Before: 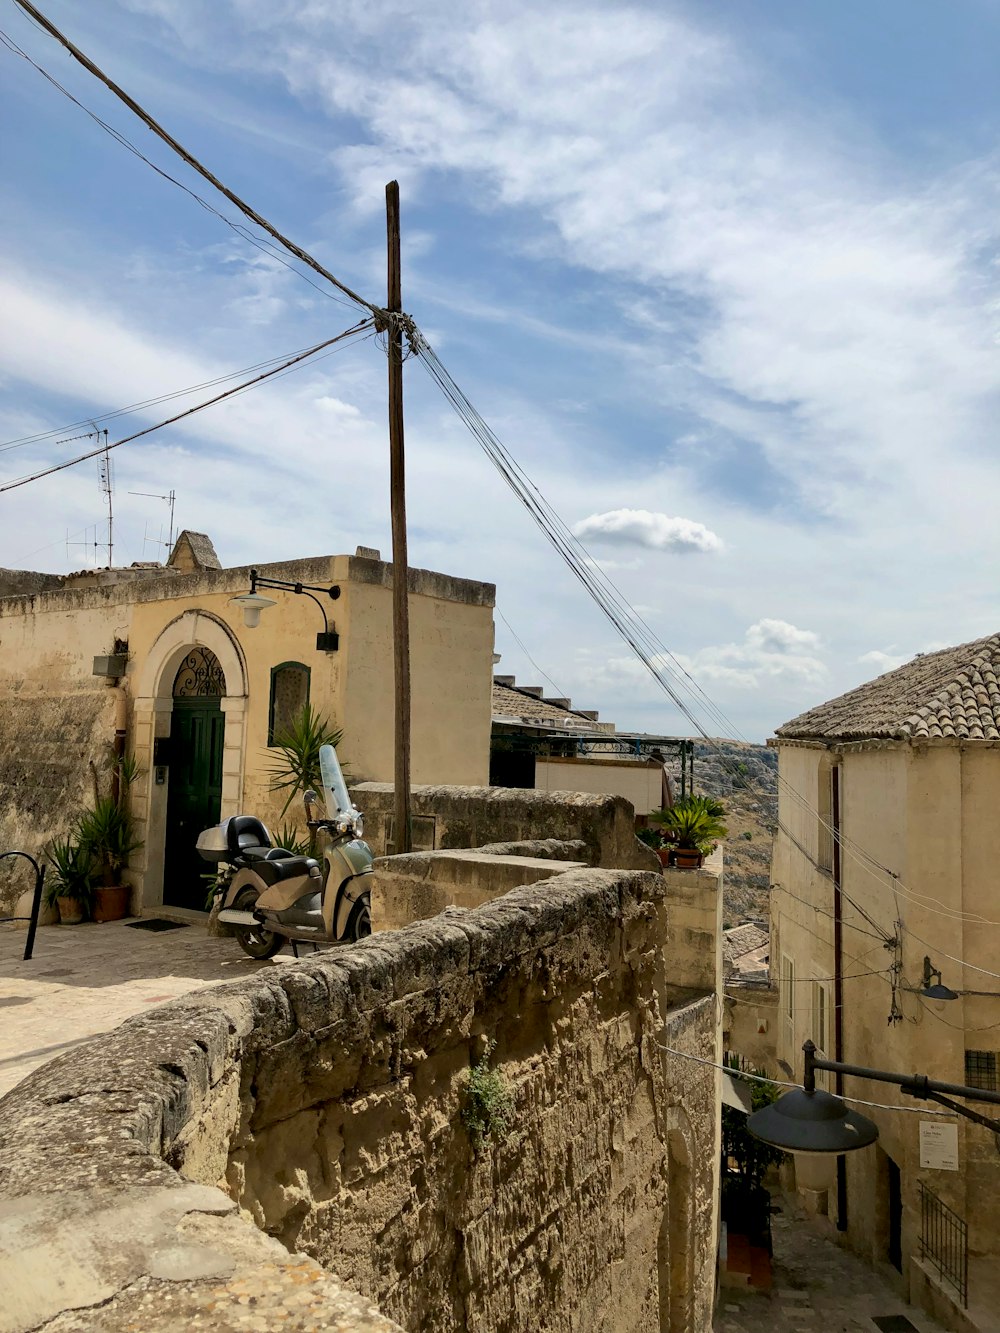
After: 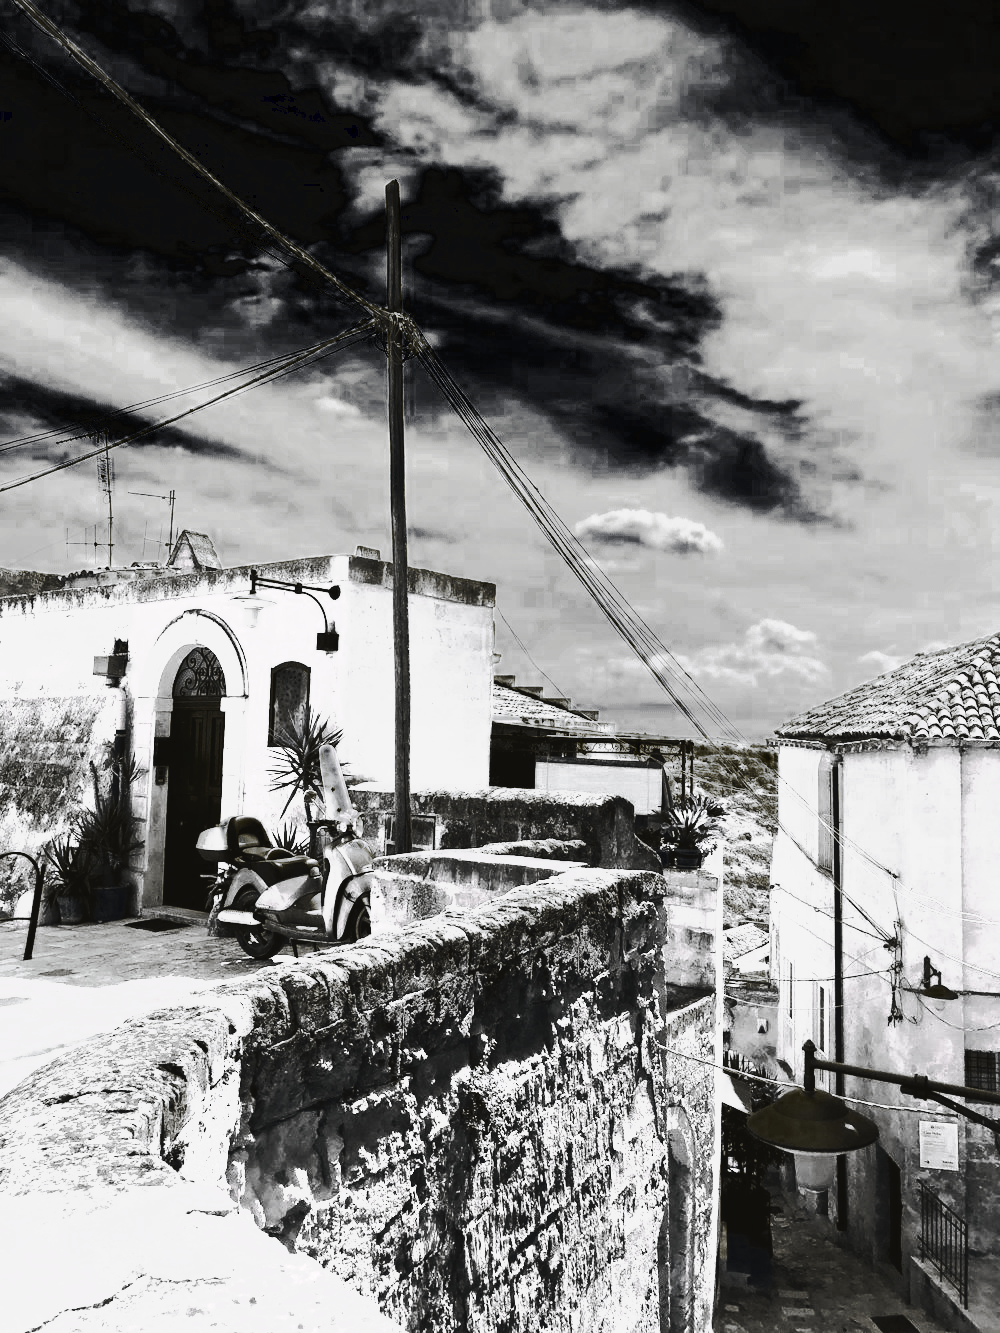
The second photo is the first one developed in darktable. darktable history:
tone curve: curves: ch0 [(0, 0) (0.003, 0.043) (0.011, 0.043) (0.025, 0.035) (0.044, 0.042) (0.069, 0.035) (0.1, 0.03) (0.136, 0.017) (0.177, 0.03) (0.224, 0.06) (0.277, 0.118) (0.335, 0.189) (0.399, 0.297) (0.468, 0.483) (0.543, 0.631) (0.623, 0.746) (0.709, 0.823) (0.801, 0.944) (0.898, 0.966) (1, 1)], preserve colors none
color look up table: target L [86.69, 86.69, 98.96, 98.52, 83.58, 89.13, 85.2, 98.71, 65.34, 42.64, 39.78, 200.37, 79.72, 79.88, 84.12, 98.84, 34.38, 86.52, 75.77, 45.79, 98.89, 22.62, 41.9, 42.25, 24.42, 21.7, 0.174, 0.279, 0.07, 0.035, 0.174, 0.244, 0.166, 21.7, 20.08, 20.54, 39.42, 14.68, 20.79, 20.54, 0.209, 0.306, 0.174, 68.76, 66.7, 55.84, 53.19, 0.035, 14.68], target a [10.72, 10.72, 0.002, 0.193, 0.001, -0.003, 0.626, 0.474, 0.001, 0.001, 0.001, 0, 0.002, 0.167, 4.015, 0.238, 0.001, 8.292, 0.095, 0.002, 0.475, 0.001 ×5, 0 ×6, -0.034, 0.001, 0.001, 0.001, -0.378, -1.418, 0.001, 0.001, 0, -0.034, 0, 0, 0.001, 0.002, 0.001, 0, -1.418], target b [-20.28, -20.28, -0.013, -0.159, -0.004, 0.026, -0.424, -0.369, -0.01, -0.009, -0.009, 0, -0.013, -0.137, -2.221, -0.191, -0.009, -4.336, -0.086, -0.012, -0.37, -0.006, -0.01, -0.01, -0.006, -0.004, 0 ×6, -0.012, -0.004, -0.006, -0.006, 4.914, 24.77, -0.006, -0.006, 0, -0.012, 0, 0.003, -0.005, -0.012, -0.009, 0, 24.77], num patches 49
